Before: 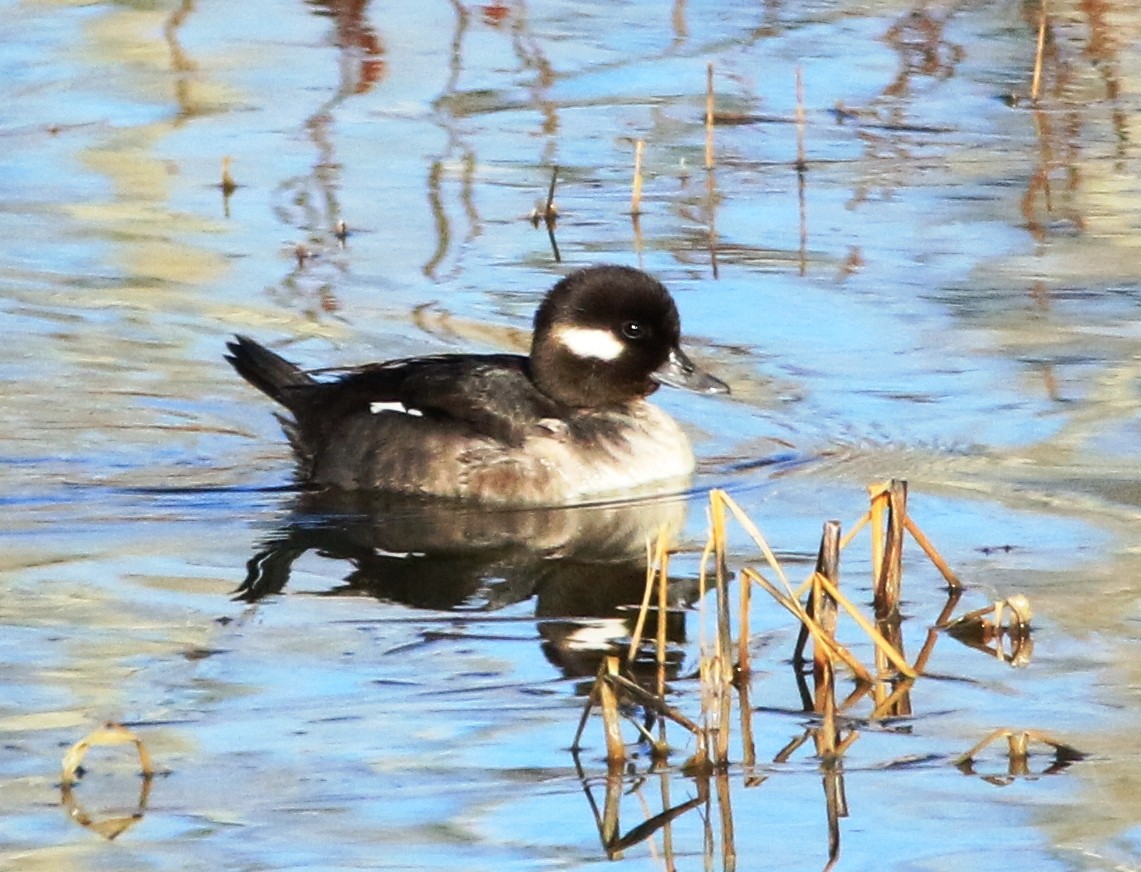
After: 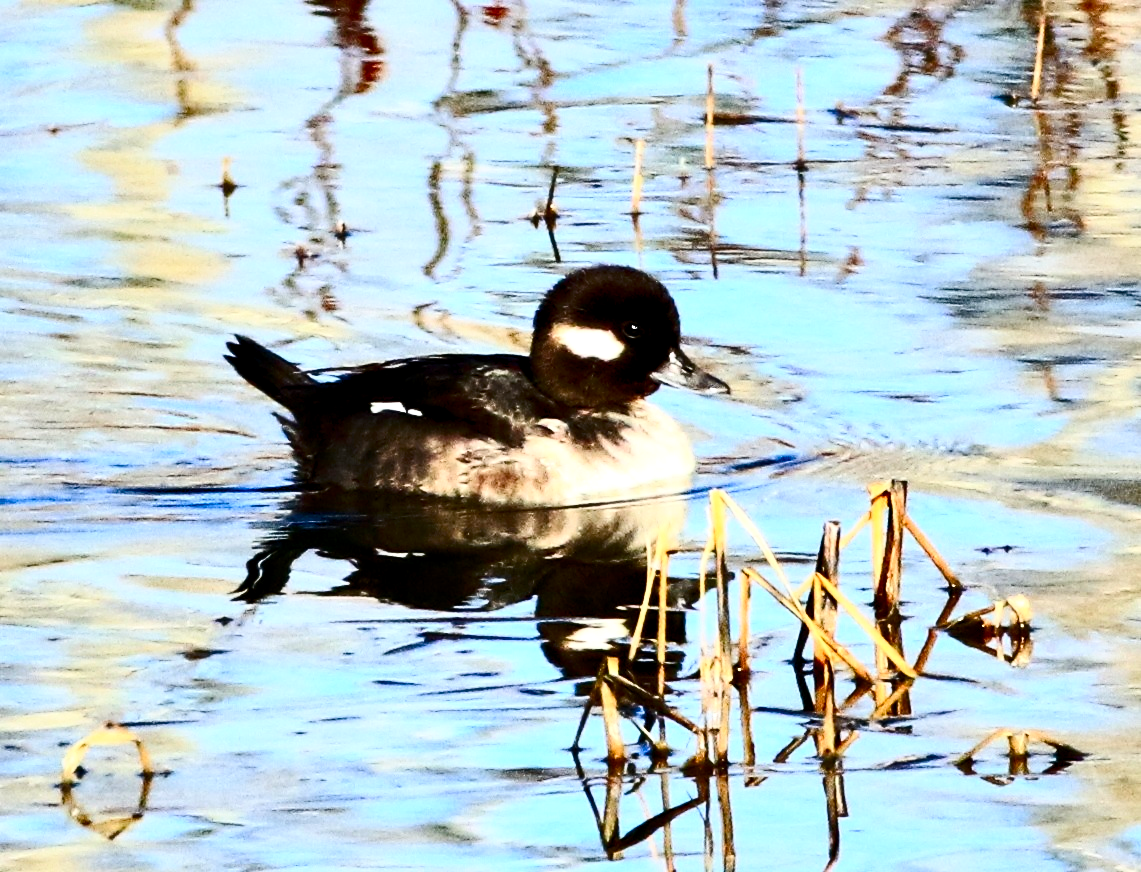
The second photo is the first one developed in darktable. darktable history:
contrast brightness saturation: contrast 0.412, brightness 0.045, saturation 0.259
contrast equalizer: y [[0.6 ×6], [0.55 ×6], [0 ×6], [0 ×6], [0 ×6]], mix 0.582
color balance rgb: power › luminance -9.176%, perceptual saturation grading › global saturation 20%, perceptual saturation grading › highlights -25.503%, perceptual saturation grading › shadows 49.44%, global vibrance -22.951%
